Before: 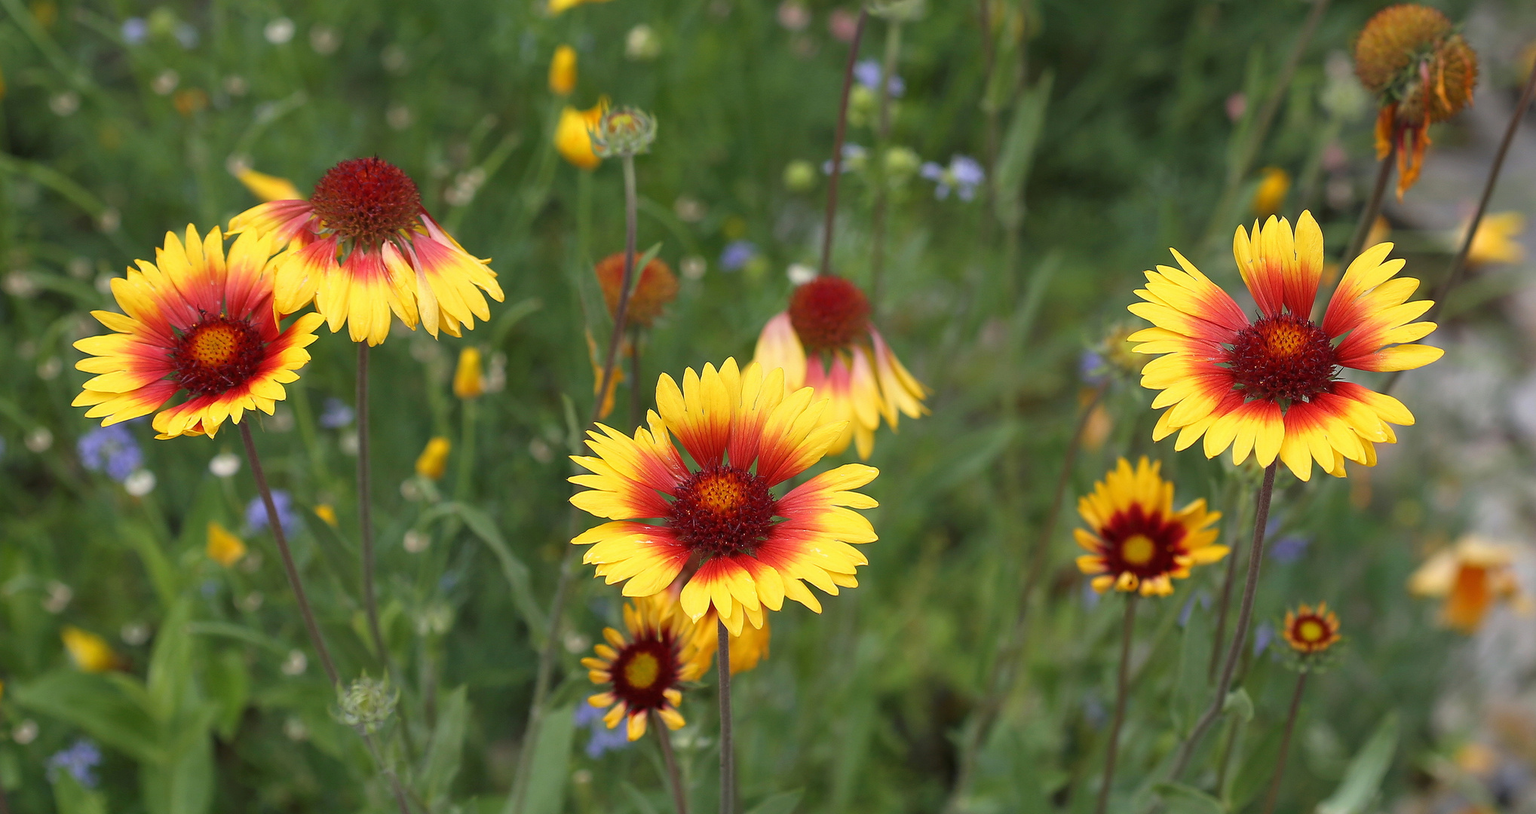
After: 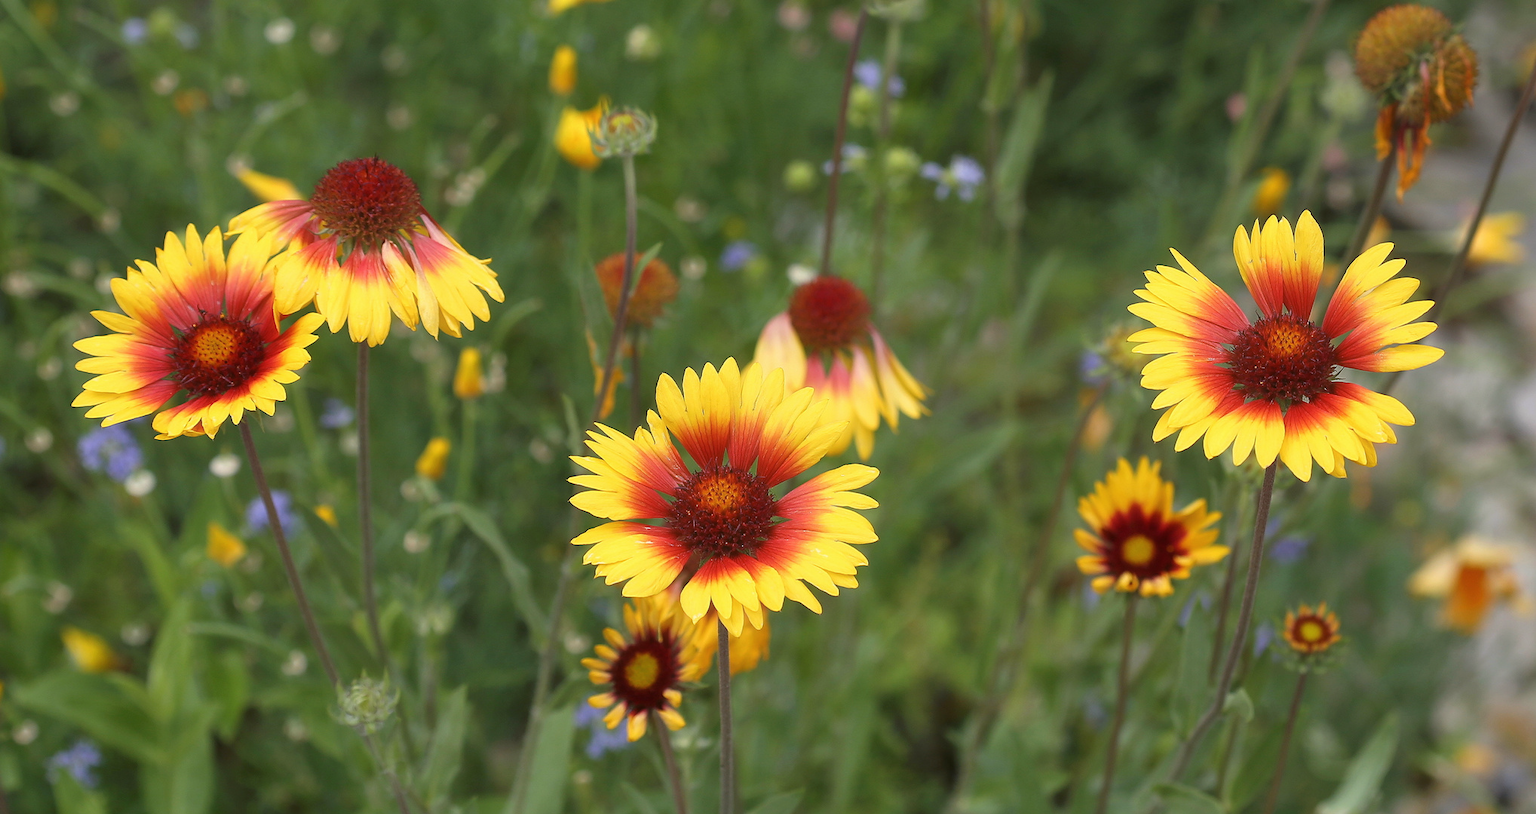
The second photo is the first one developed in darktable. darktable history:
haze removal: strength -0.102, adaptive false
